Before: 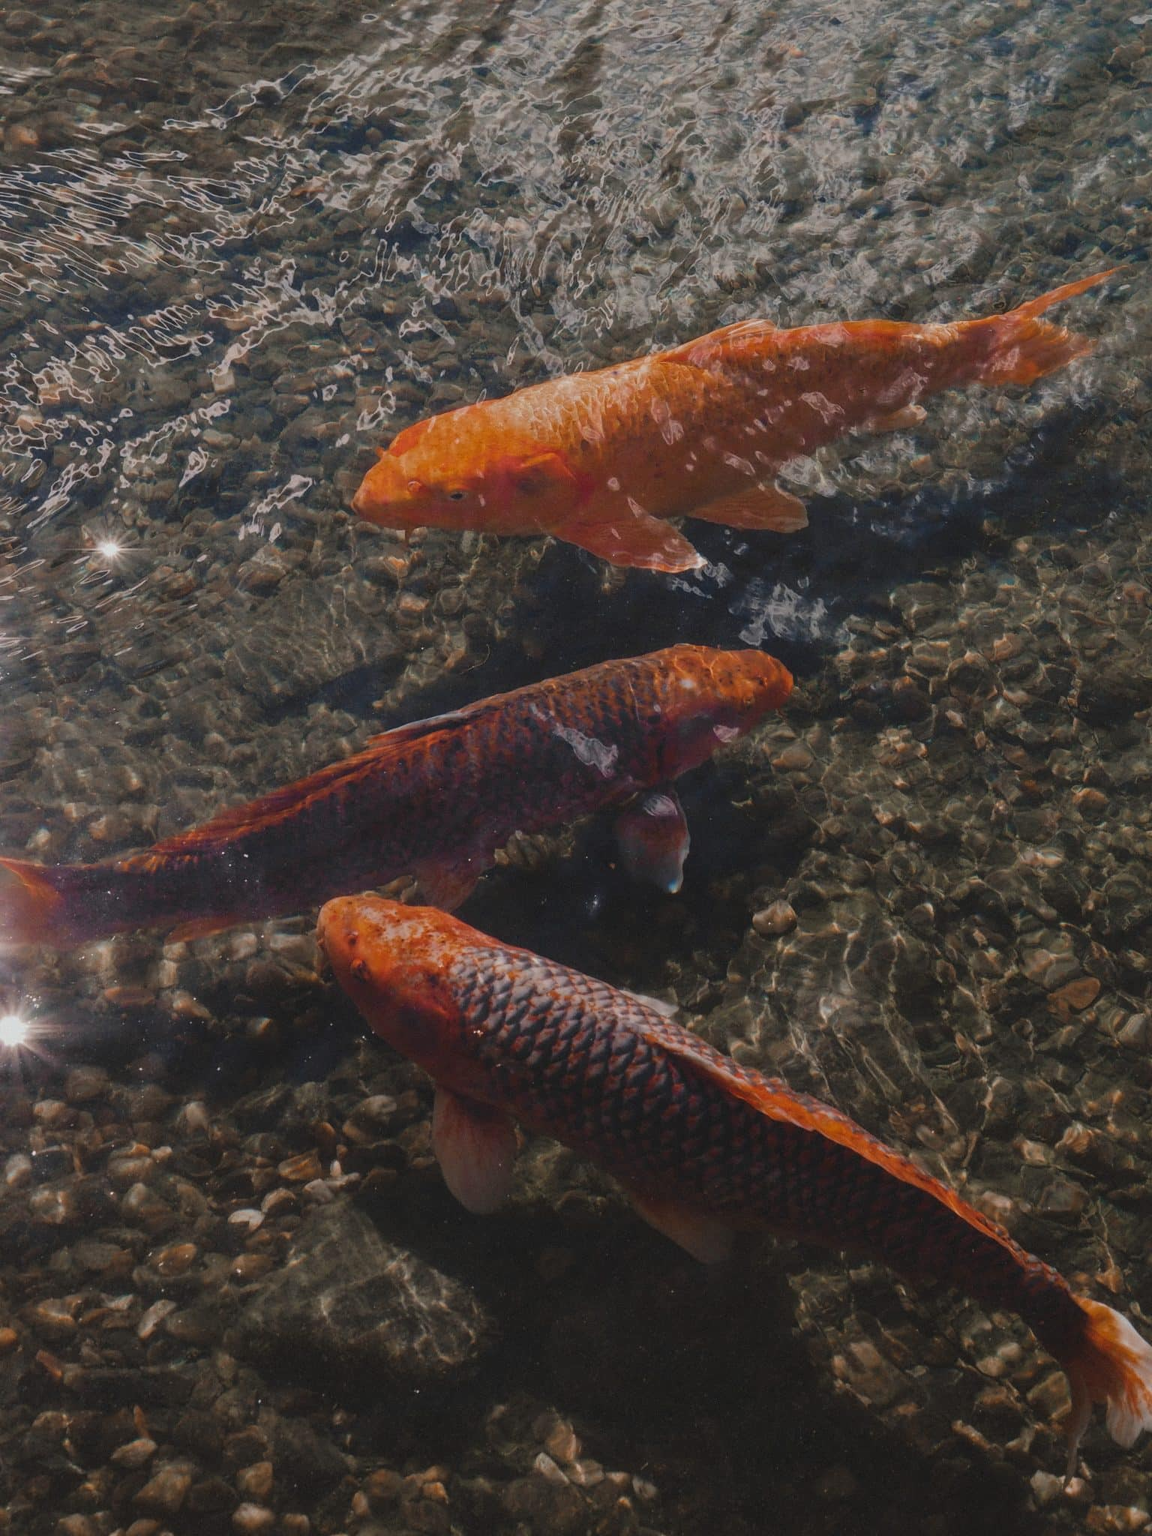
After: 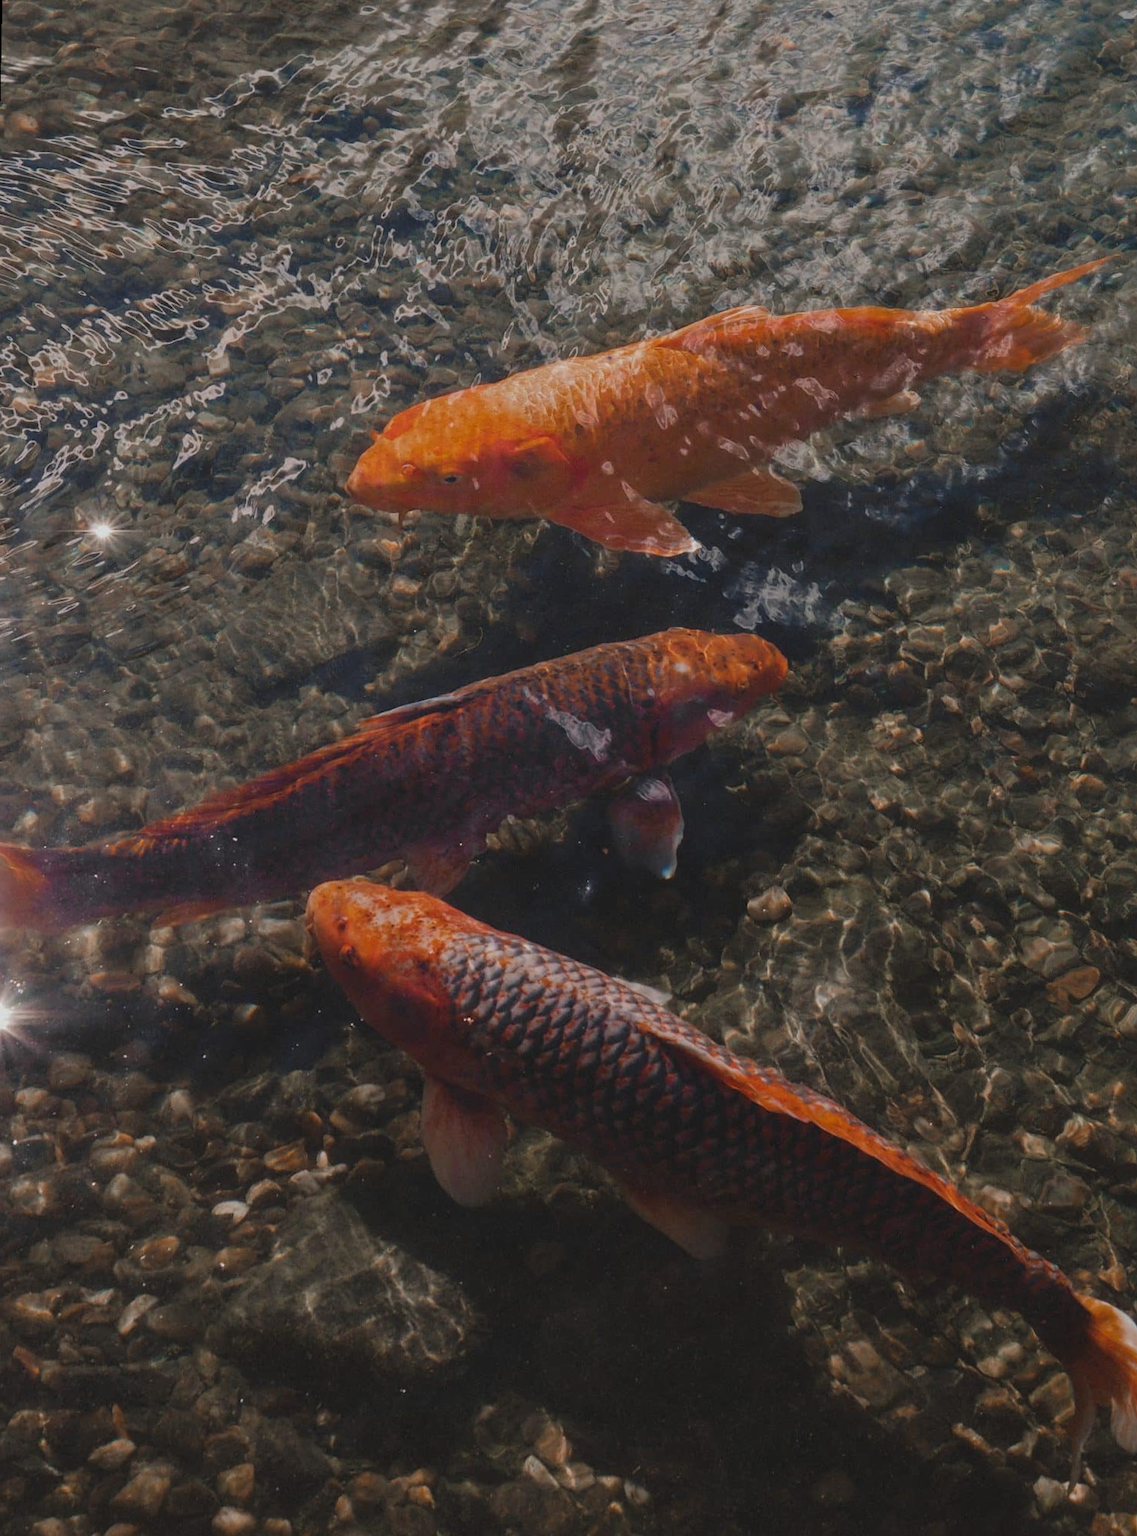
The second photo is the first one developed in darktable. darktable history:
rotate and perspective: rotation 0.226°, lens shift (vertical) -0.042, crop left 0.023, crop right 0.982, crop top 0.006, crop bottom 0.994
tone equalizer: on, module defaults
